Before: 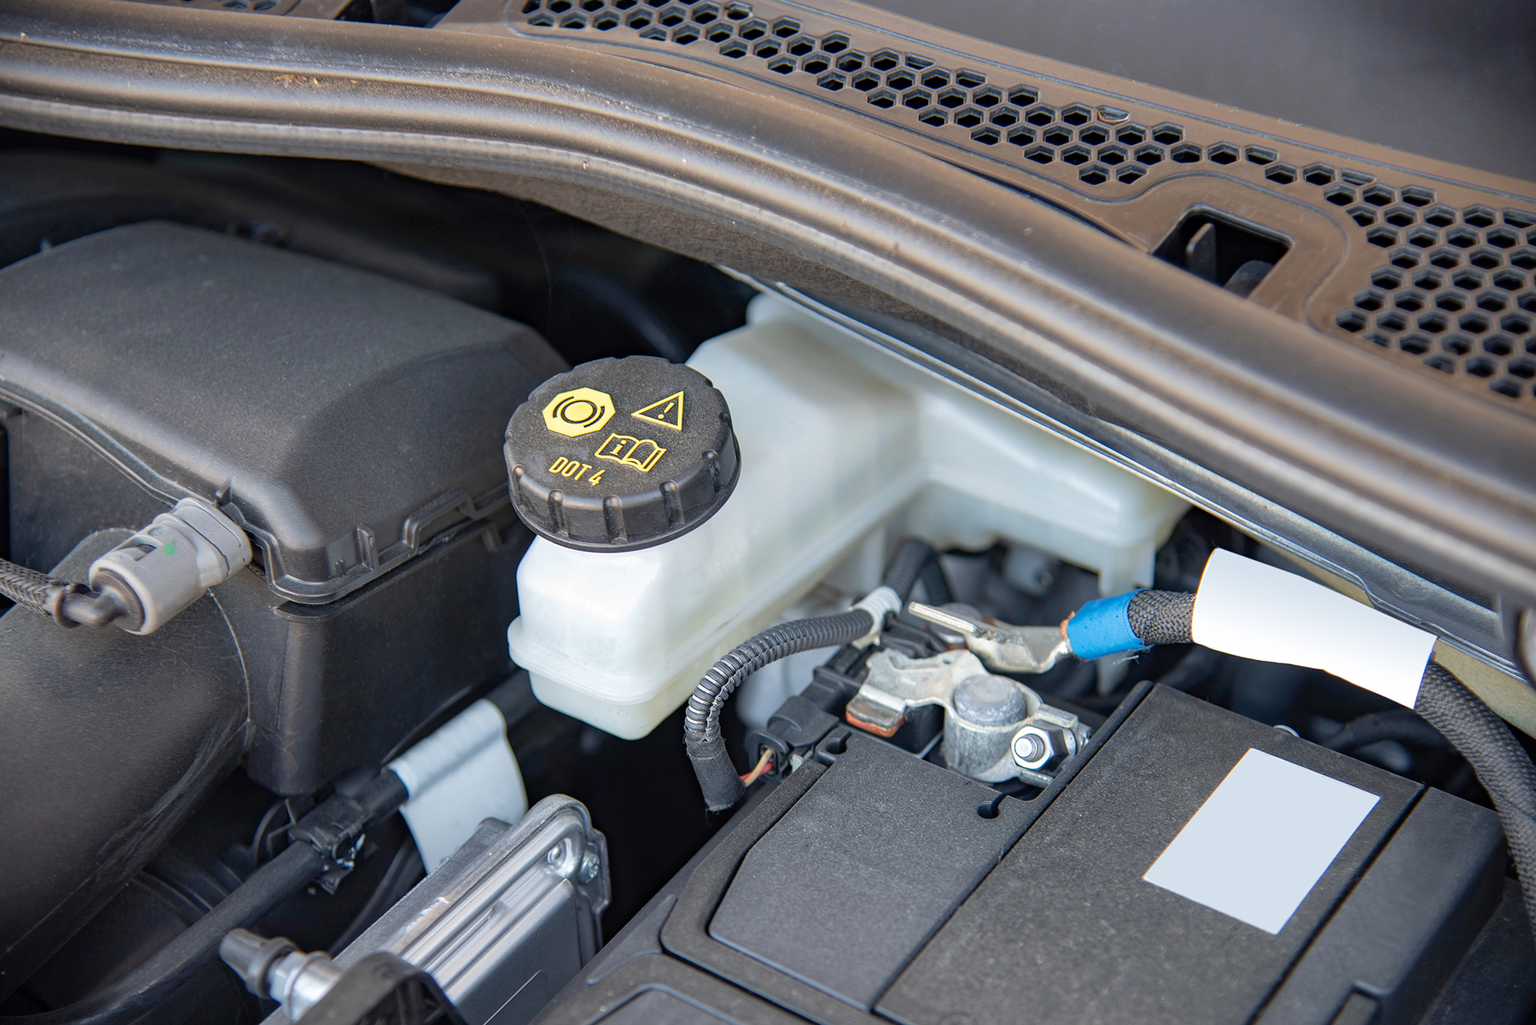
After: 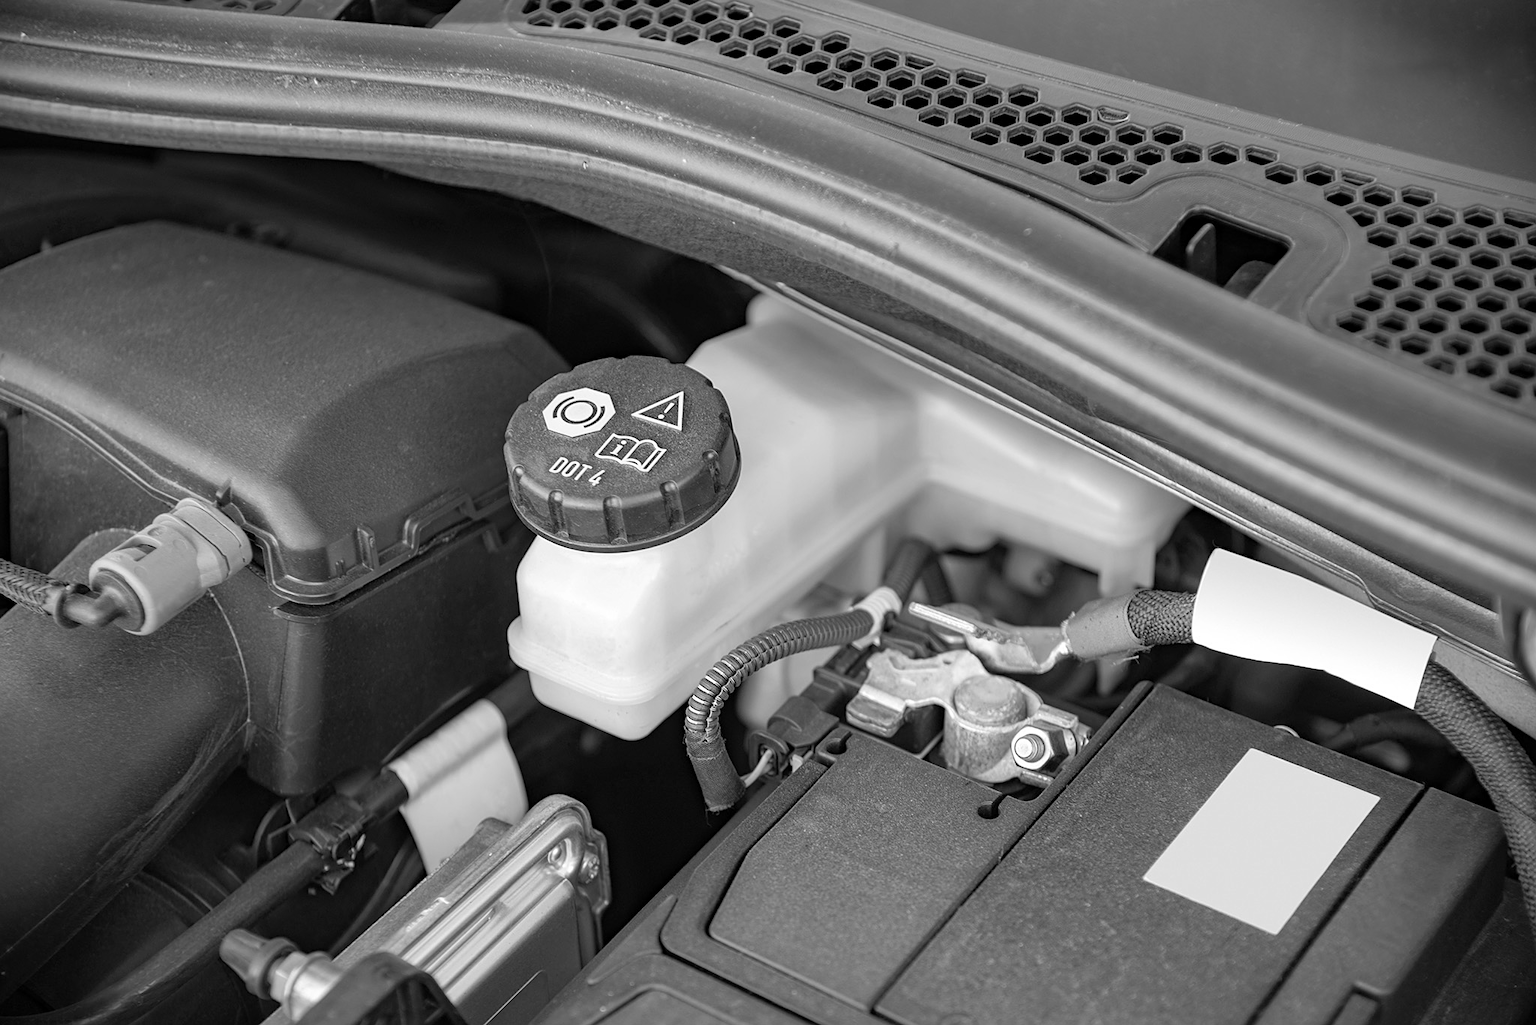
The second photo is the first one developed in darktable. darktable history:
sharpen: amount 0.2
monochrome: a -3.63, b -0.465
local contrast: mode bilateral grid, contrast 20, coarseness 50, detail 102%, midtone range 0.2
color balance rgb: perceptual saturation grading › global saturation 20%, perceptual saturation grading › highlights -25%, perceptual saturation grading › shadows 50%
